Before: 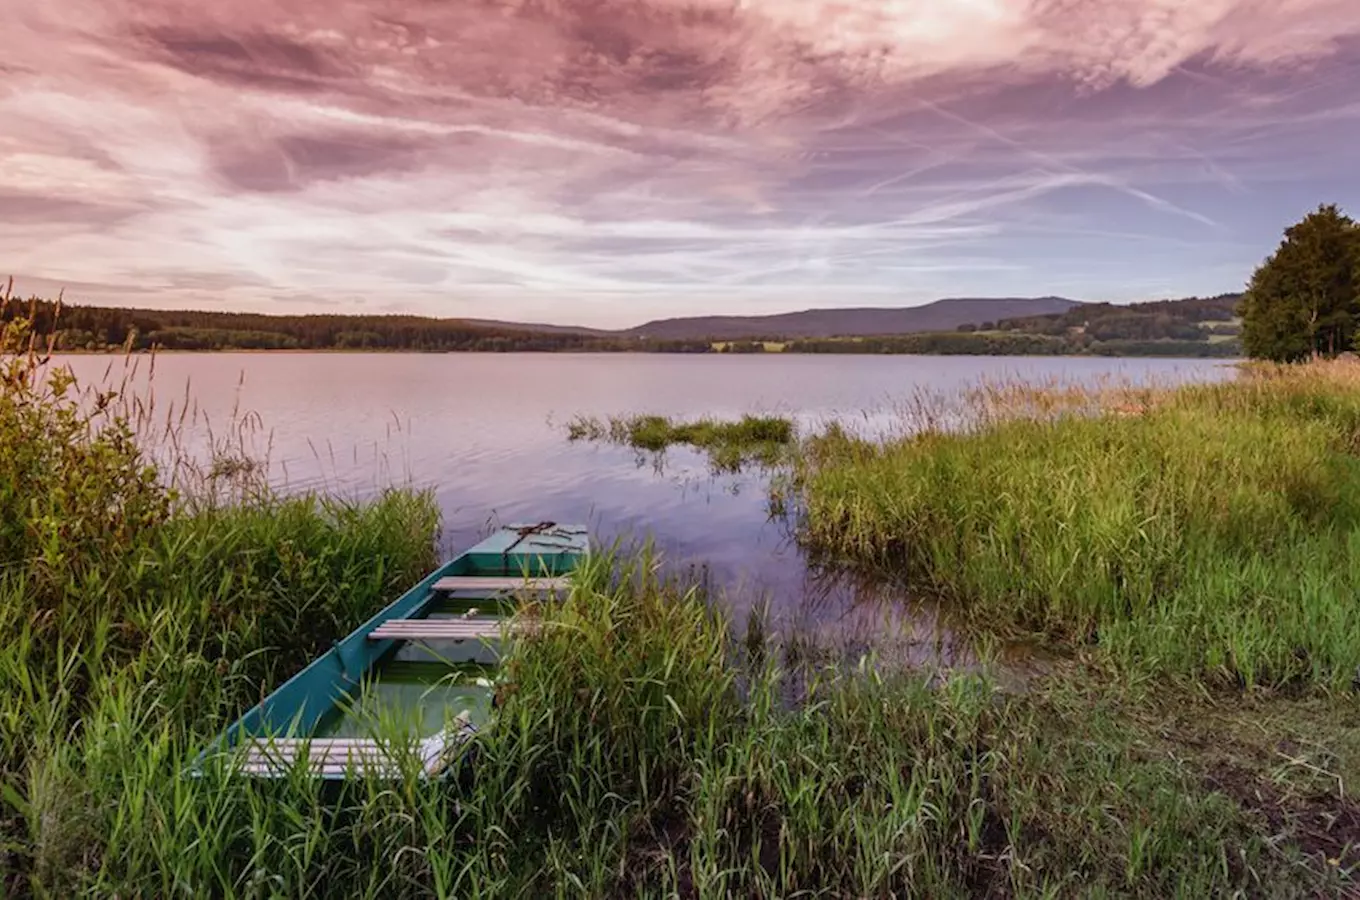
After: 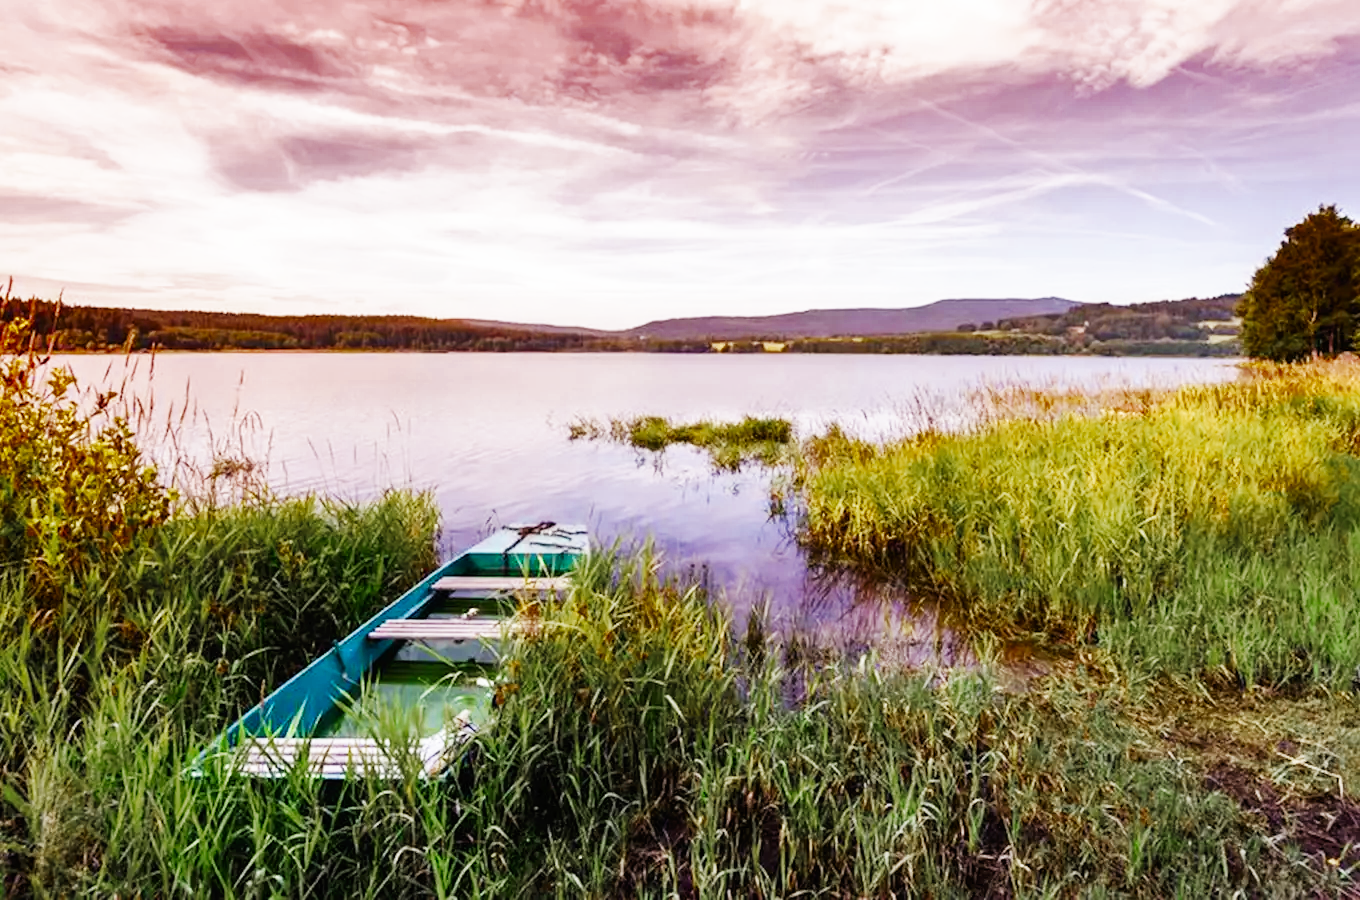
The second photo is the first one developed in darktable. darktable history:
base curve: curves: ch0 [(0, 0) (0.007, 0.004) (0.027, 0.03) (0.046, 0.07) (0.207, 0.54) (0.442, 0.872) (0.673, 0.972) (1, 1)], preserve colors none
color zones: curves: ch0 [(0.11, 0.396) (0.195, 0.36) (0.25, 0.5) (0.303, 0.412) (0.357, 0.544) (0.75, 0.5) (0.967, 0.328)]; ch1 [(0, 0.468) (0.112, 0.512) (0.202, 0.6) (0.25, 0.5) (0.307, 0.352) (0.357, 0.544) (0.75, 0.5) (0.963, 0.524)]
